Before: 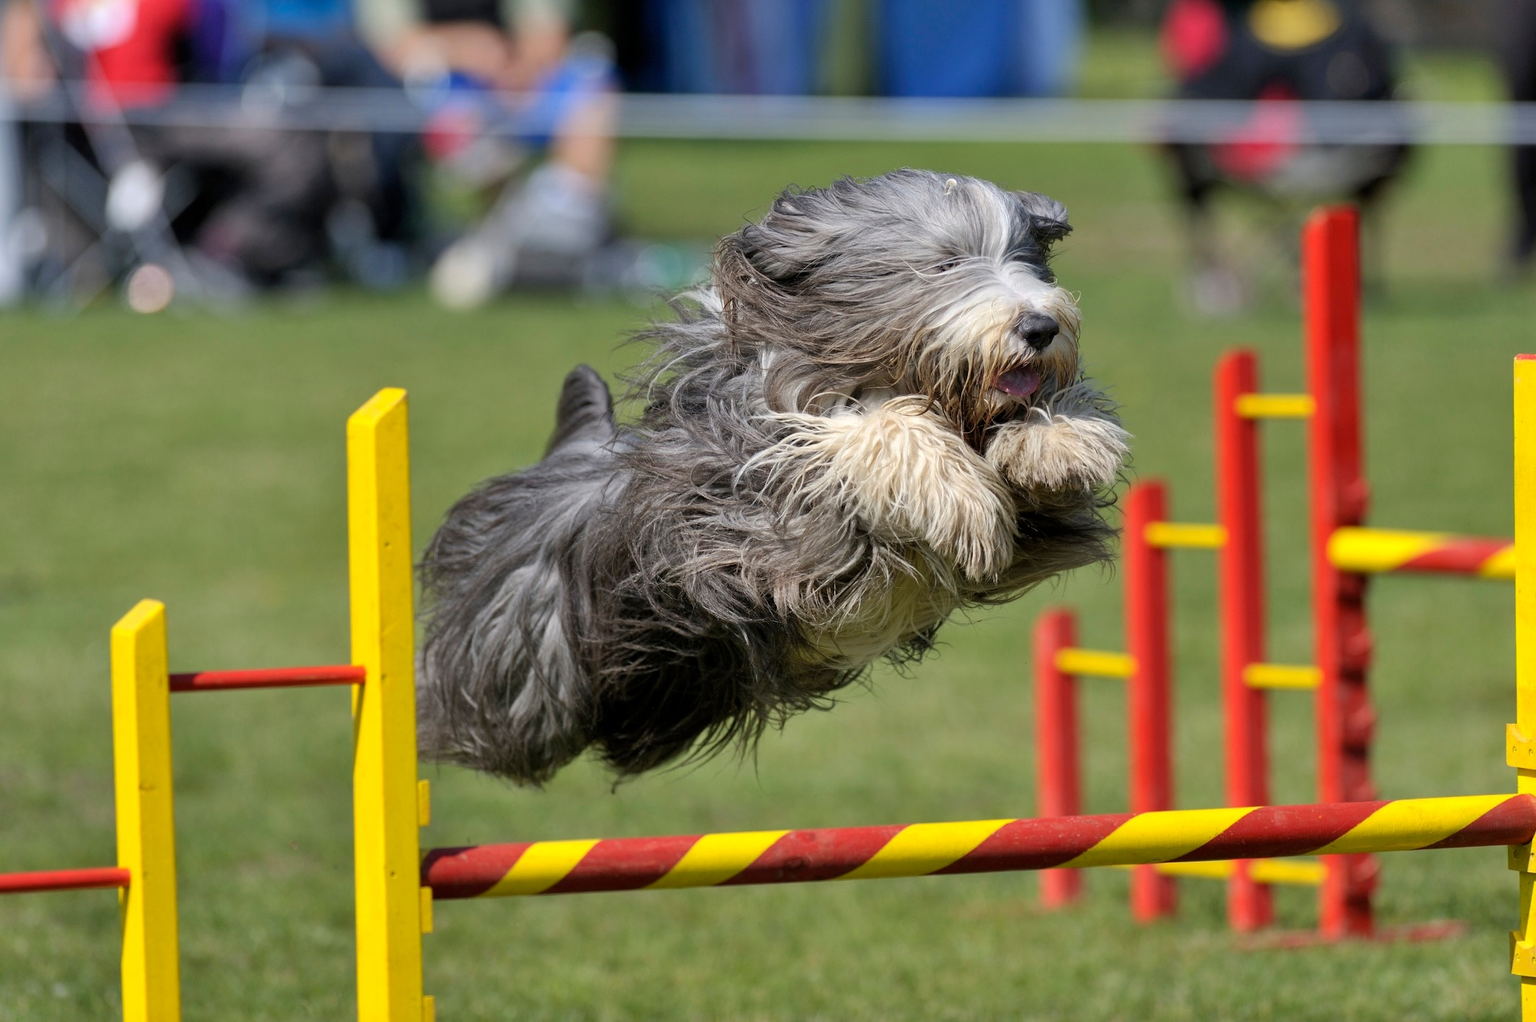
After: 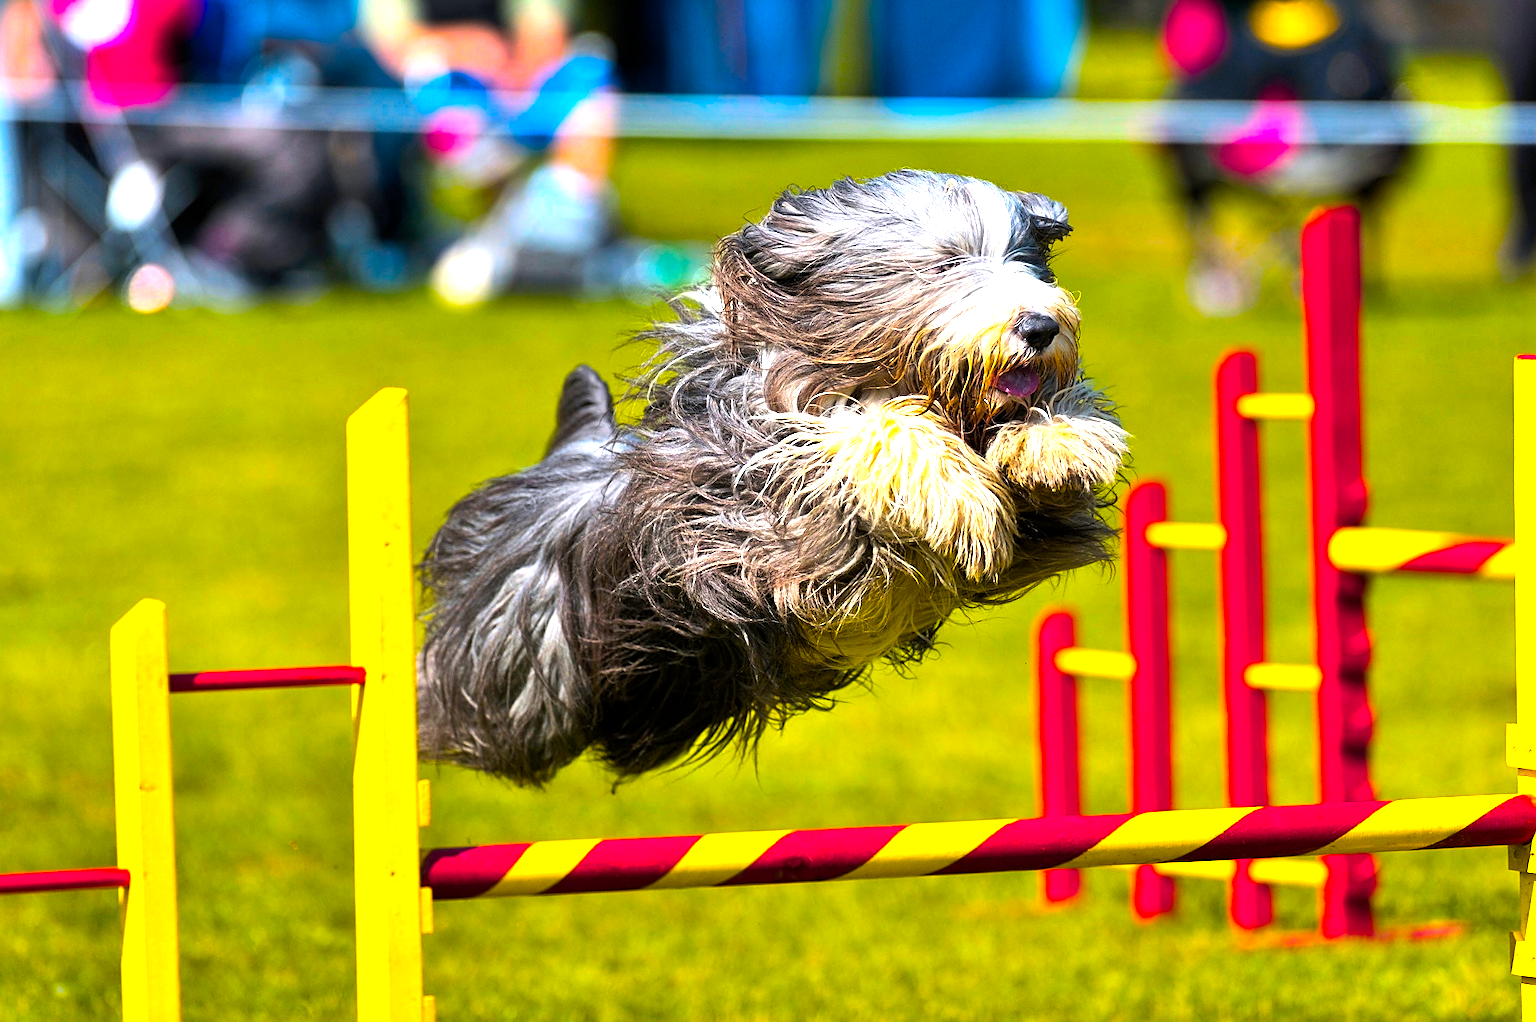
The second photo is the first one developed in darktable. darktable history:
exposure: exposure 0.014 EV, compensate highlight preservation false
sharpen: on, module defaults
color balance rgb: linear chroma grading › highlights 100%, linear chroma grading › global chroma 23.41%, perceptual saturation grading › global saturation 35.38%, hue shift -10.68°, perceptual brilliance grading › highlights 47.25%, perceptual brilliance grading › mid-tones 22.2%, perceptual brilliance grading › shadows -5.93%
